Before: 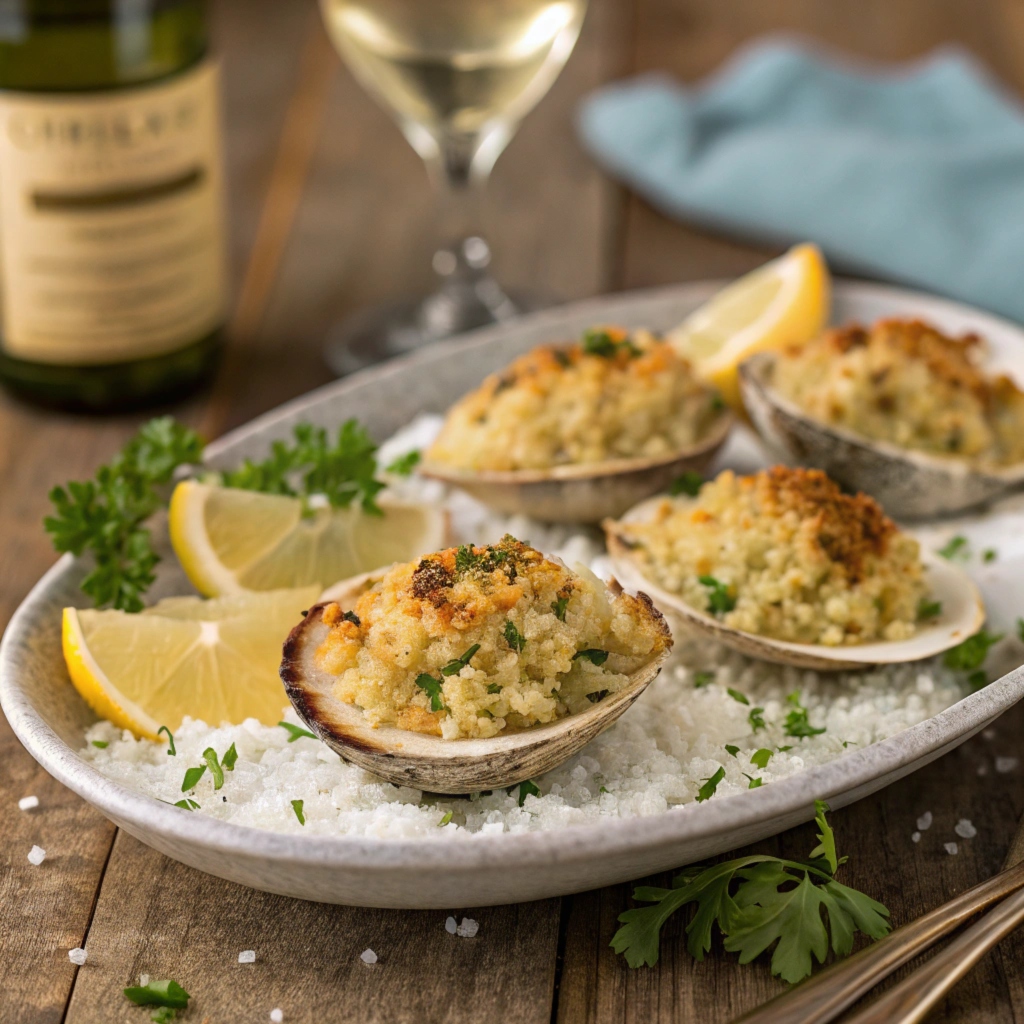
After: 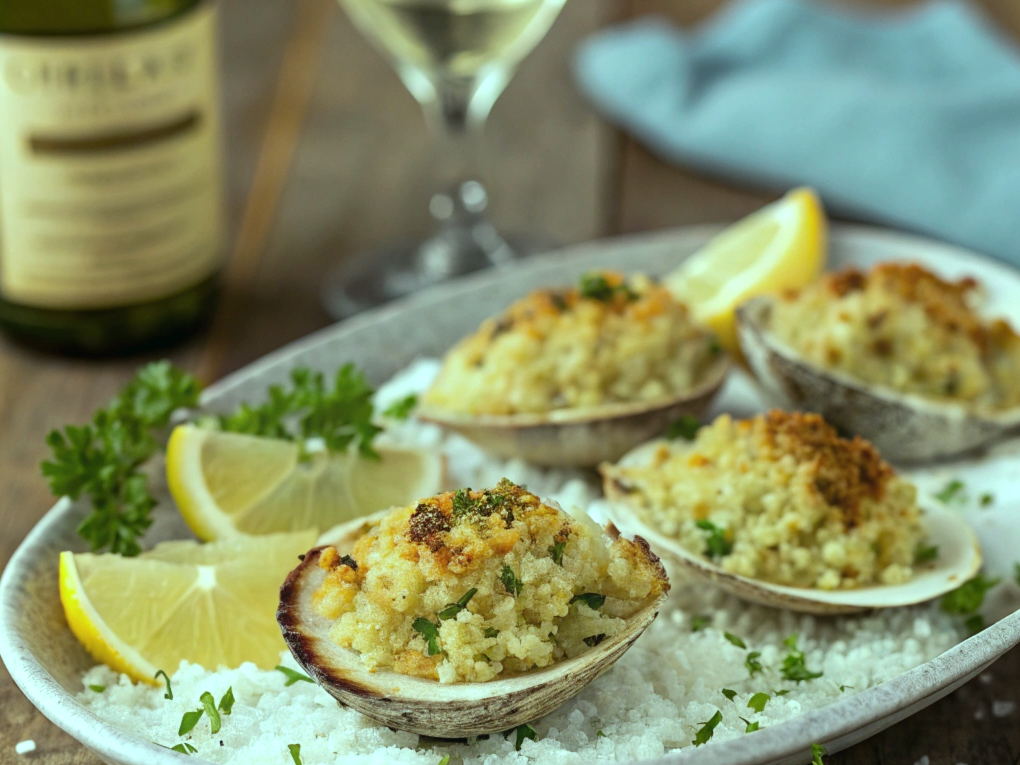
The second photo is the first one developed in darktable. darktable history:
crop: left 0.387%, top 5.469%, bottom 19.809%
color balance: mode lift, gamma, gain (sRGB), lift [0.997, 0.979, 1.021, 1.011], gamma [1, 1.084, 0.916, 0.998], gain [1, 0.87, 1.13, 1.101], contrast 4.55%, contrast fulcrum 38.24%, output saturation 104.09%
